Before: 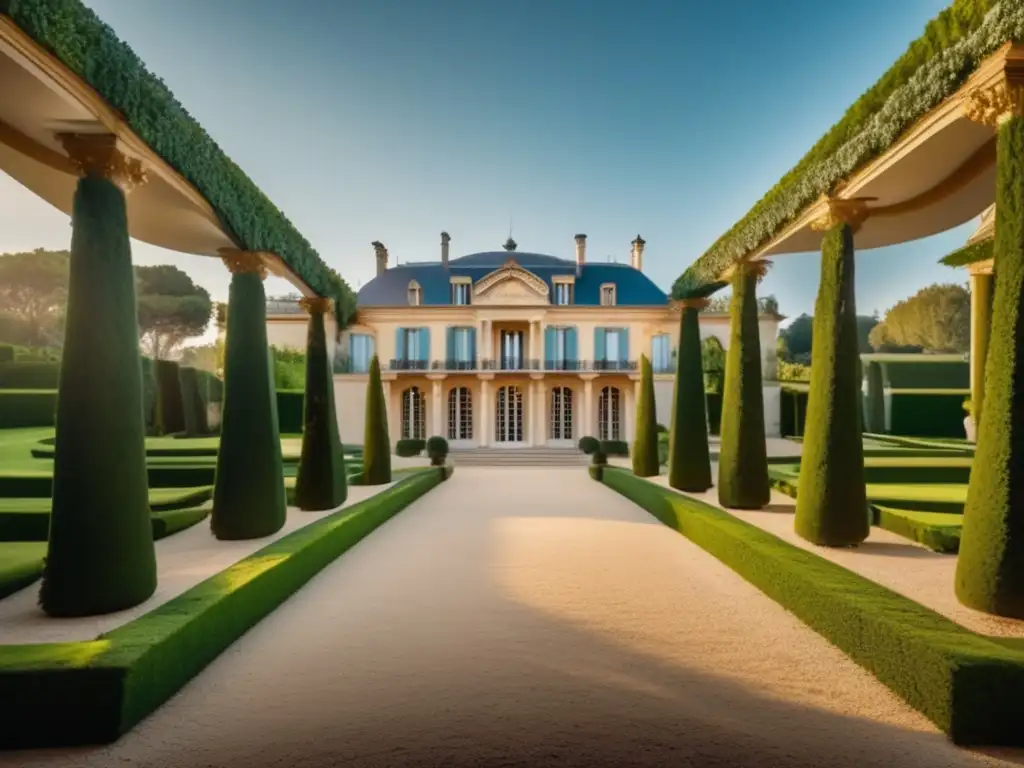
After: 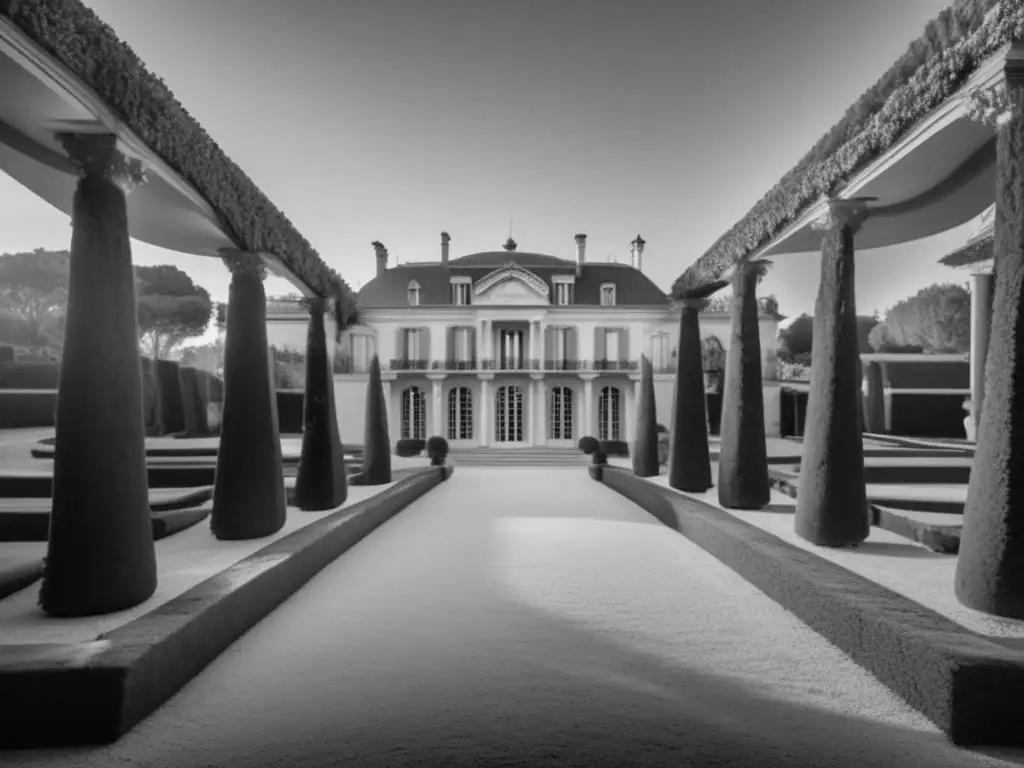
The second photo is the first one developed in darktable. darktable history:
color balance rgb: linear chroma grading › global chroma 15%, perceptual saturation grading › global saturation 30%
exposure: compensate highlight preservation false
monochrome: on, module defaults
